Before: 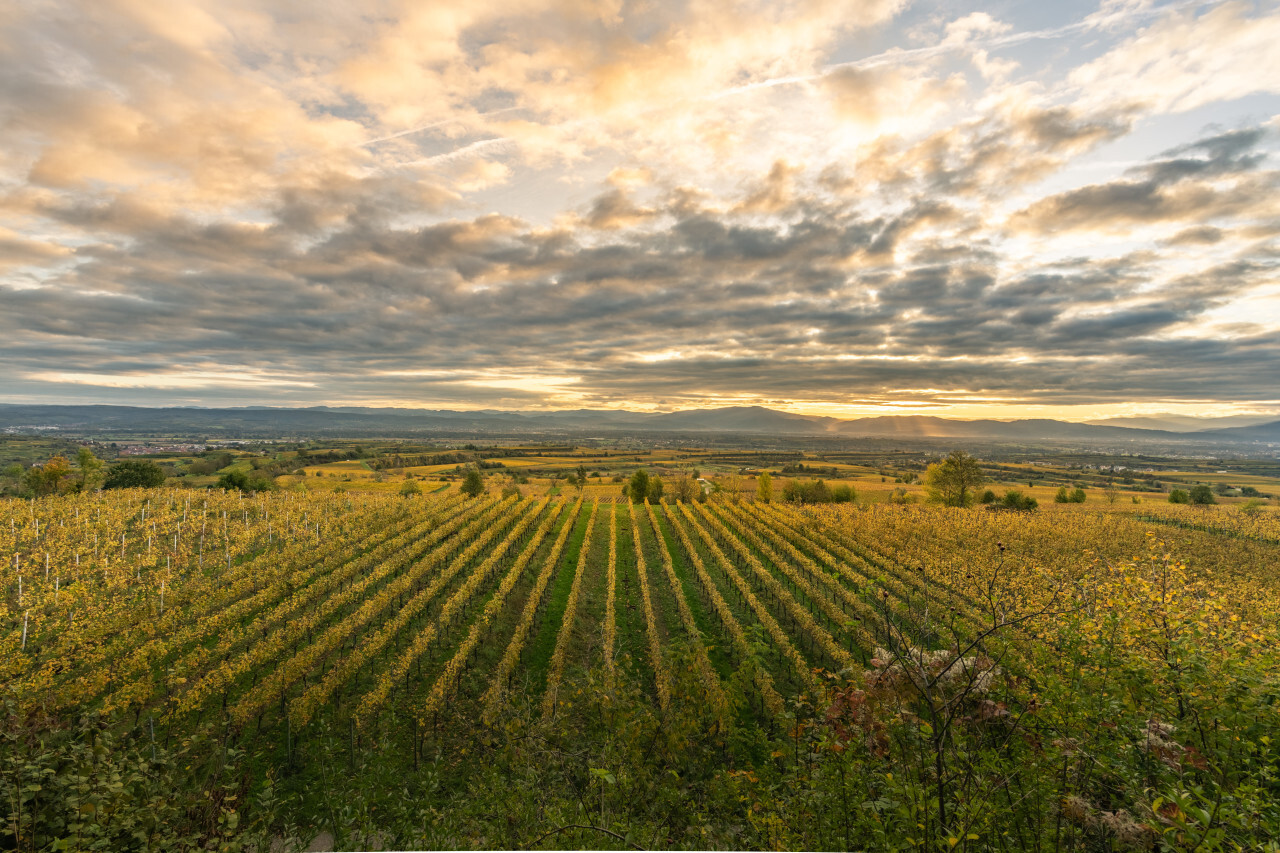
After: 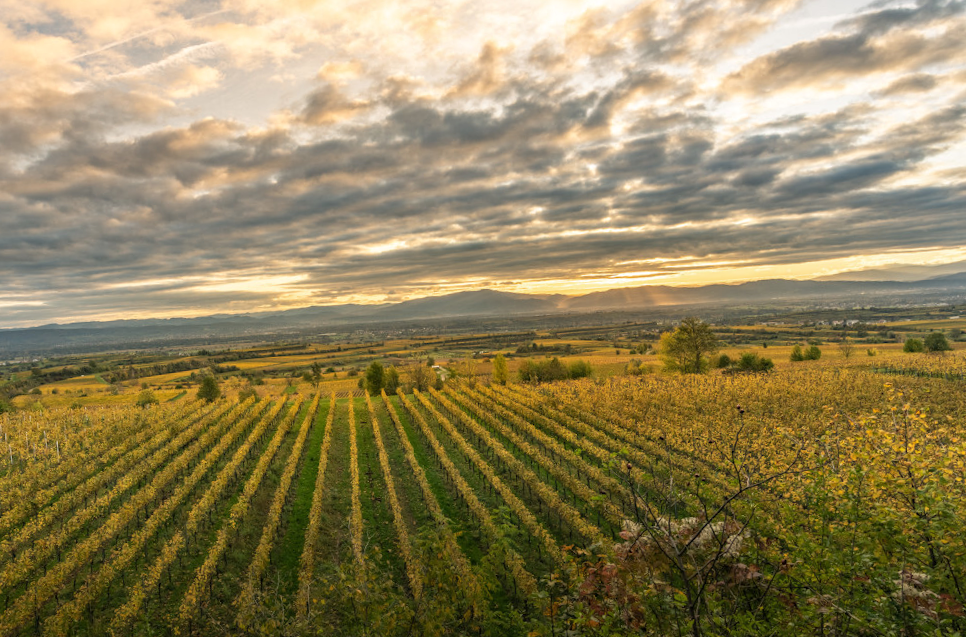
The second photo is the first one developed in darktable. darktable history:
rotate and perspective: rotation -4.57°, crop left 0.054, crop right 0.944, crop top 0.087, crop bottom 0.914
crop: left 19.159%, top 9.58%, bottom 9.58%
local contrast: detail 110%
